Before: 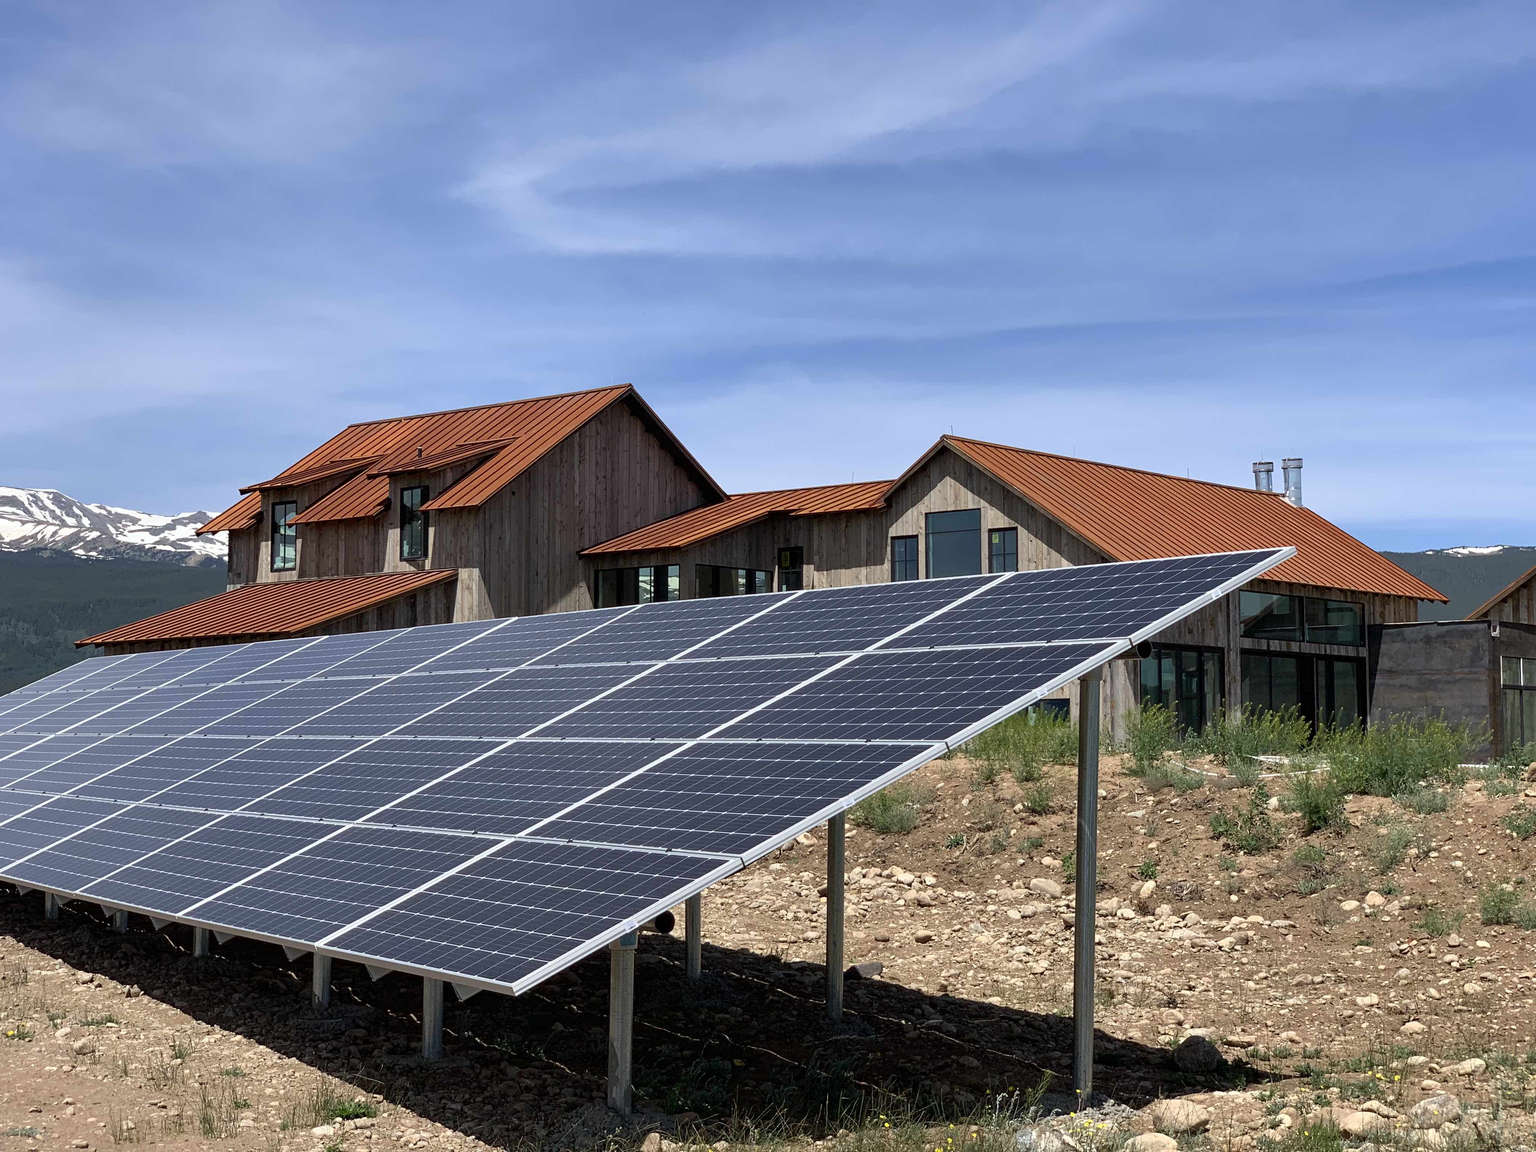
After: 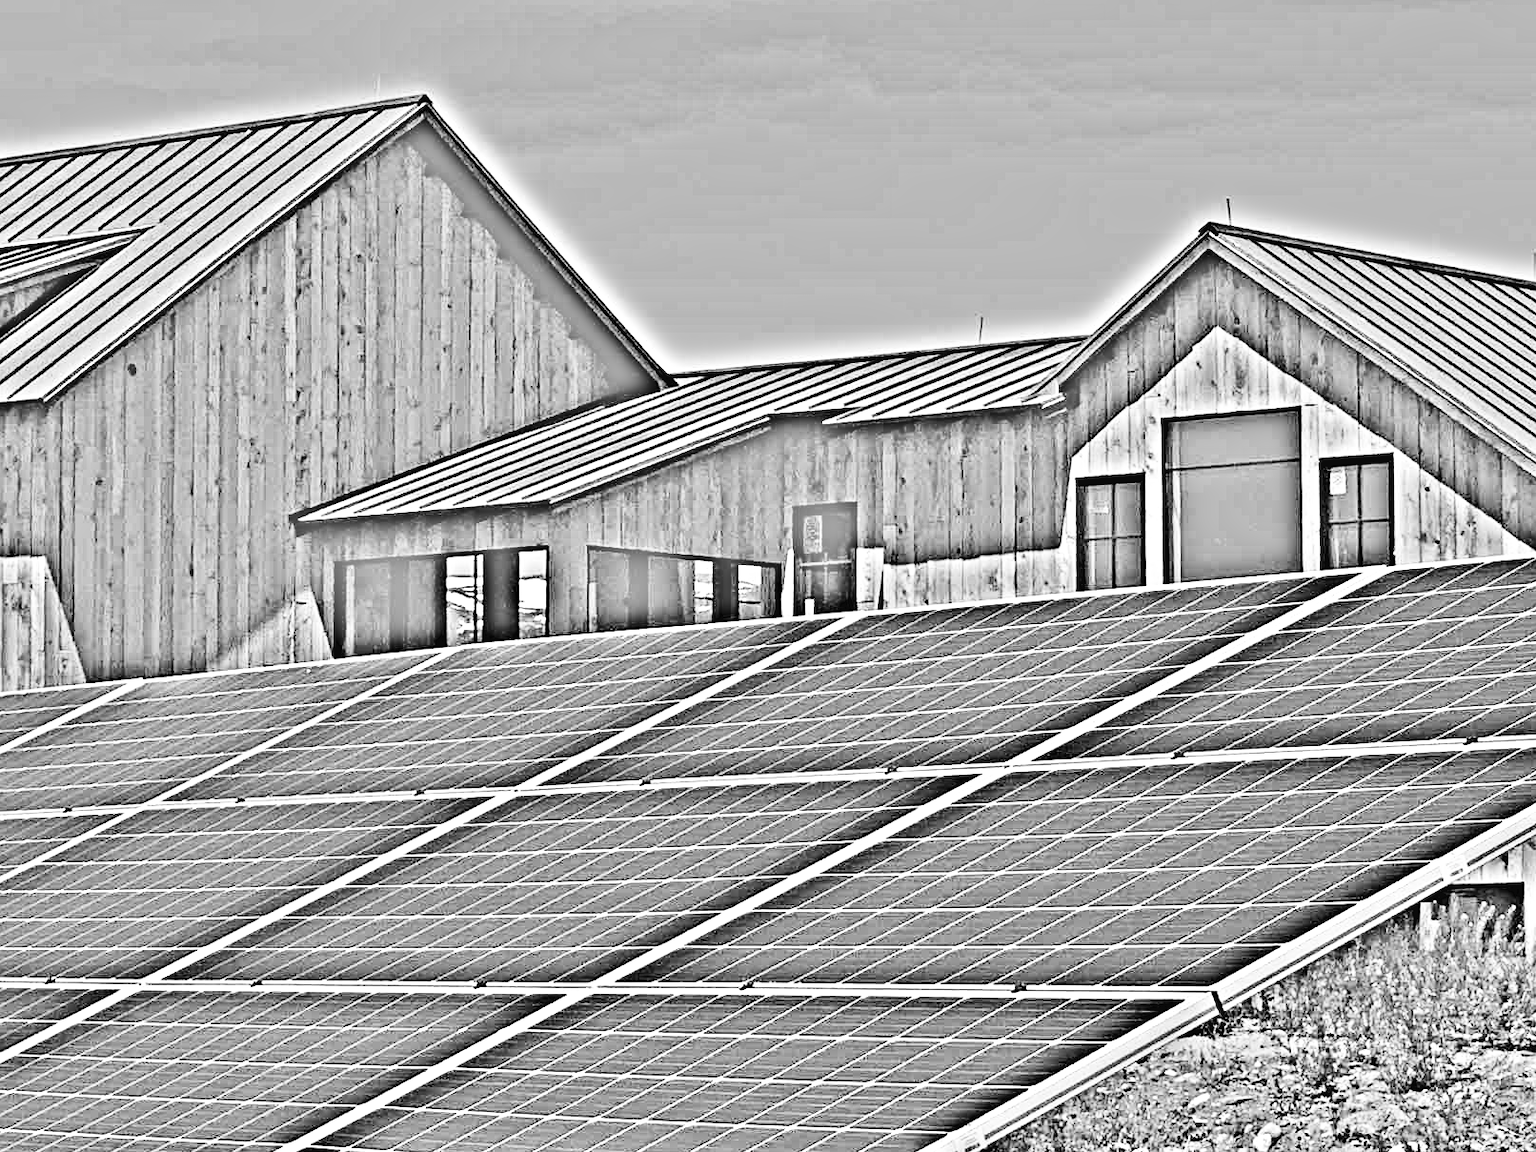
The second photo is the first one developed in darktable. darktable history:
crop: left 30%, top 30%, right 30%, bottom 30%
base curve: curves: ch0 [(0, 0.003) (0.001, 0.002) (0.006, 0.004) (0.02, 0.022) (0.048, 0.086) (0.094, 0.234) (0.162, 0.431) (0.258, 0.629) (0.385, 0.8) (0.548, 0.918) (0.751, 0.988) (1, 1)], preserve colors none
highpass: on, module defaults
